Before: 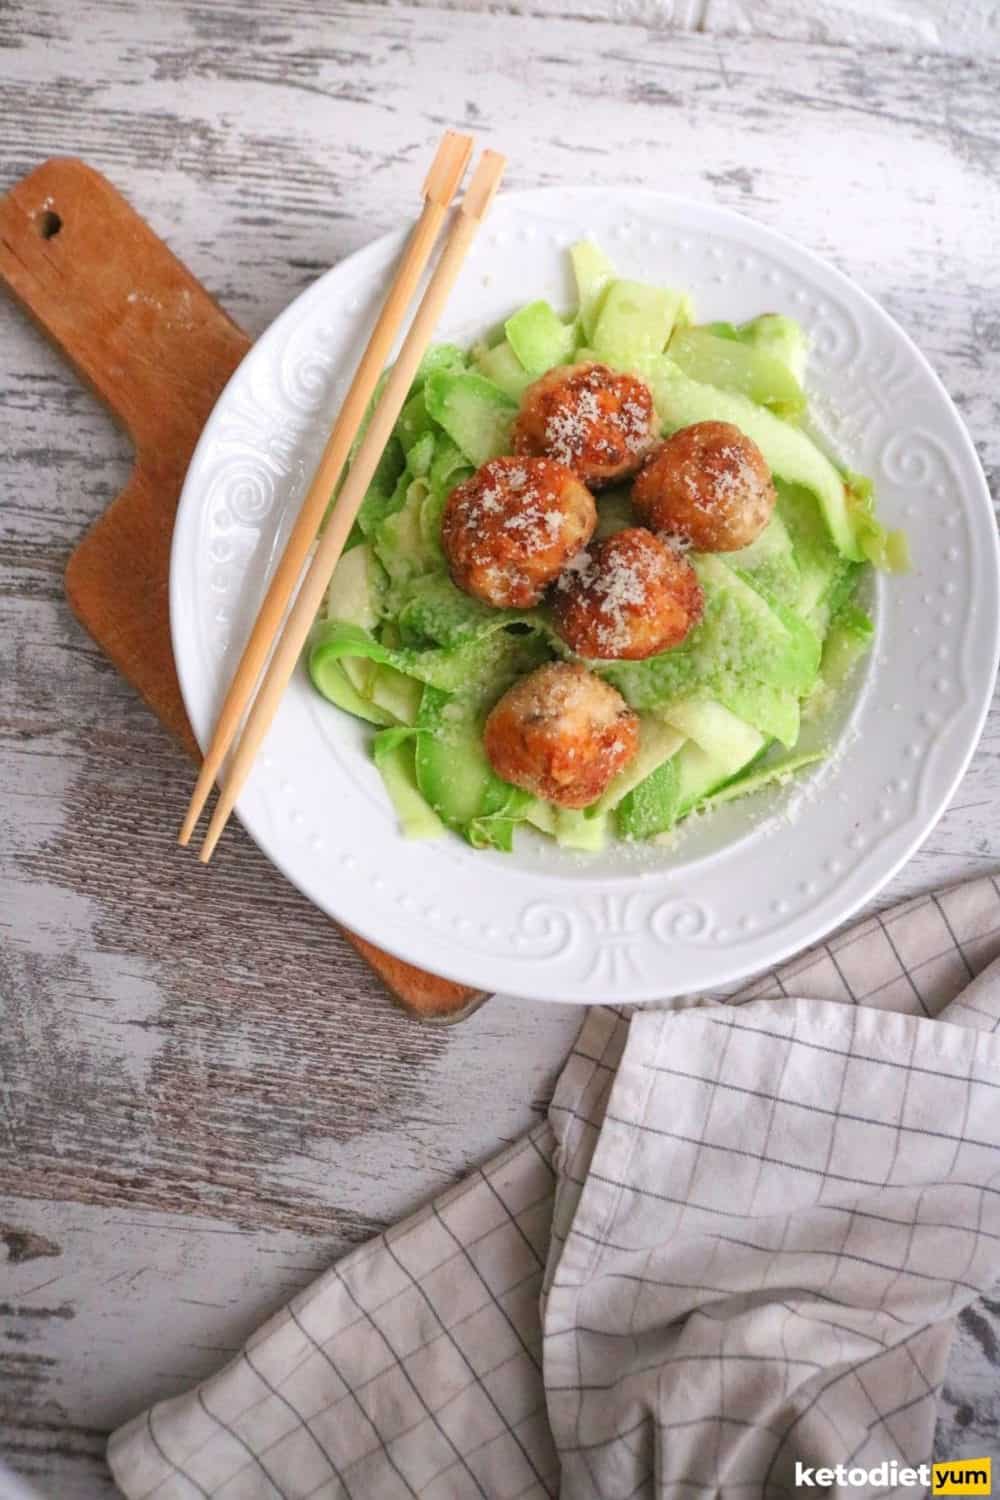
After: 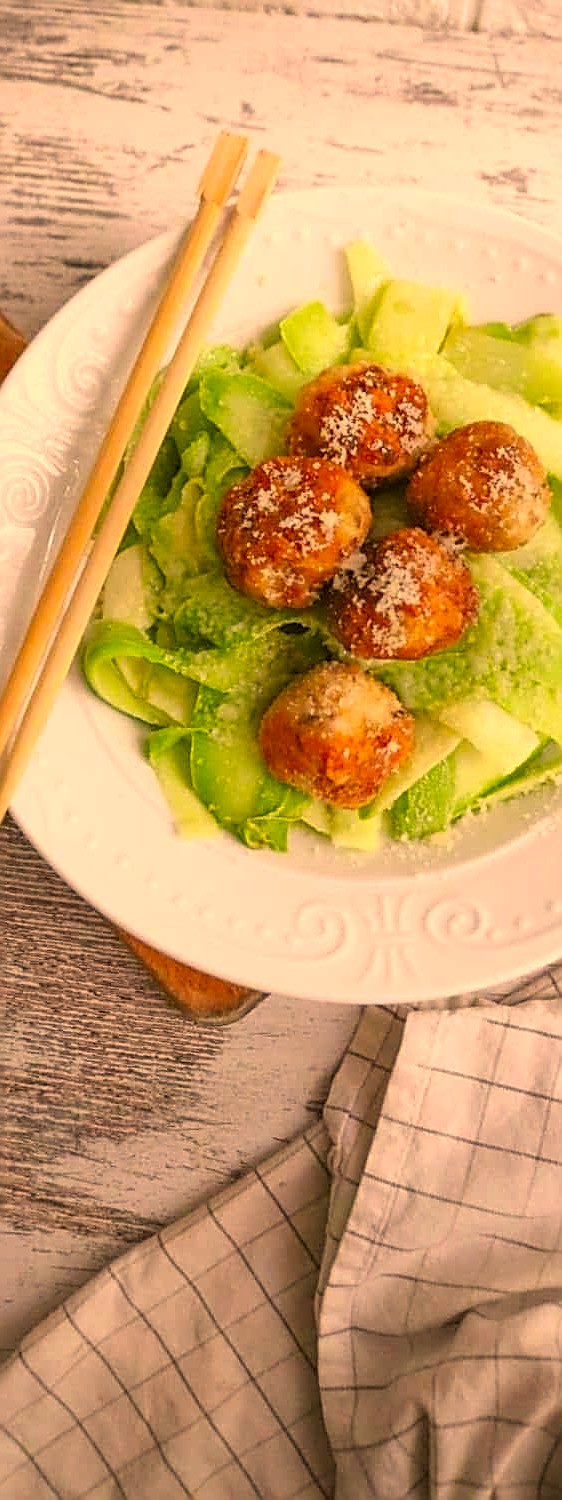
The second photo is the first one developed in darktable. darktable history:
sharpen: amount 0.75
color correction: highlights a* 17.94, highlights b* 35.39, shadows a* 1.48, shadows b* 6.42, saturation 1.01
crop and rotate: left 22.516%, right 21.234%
